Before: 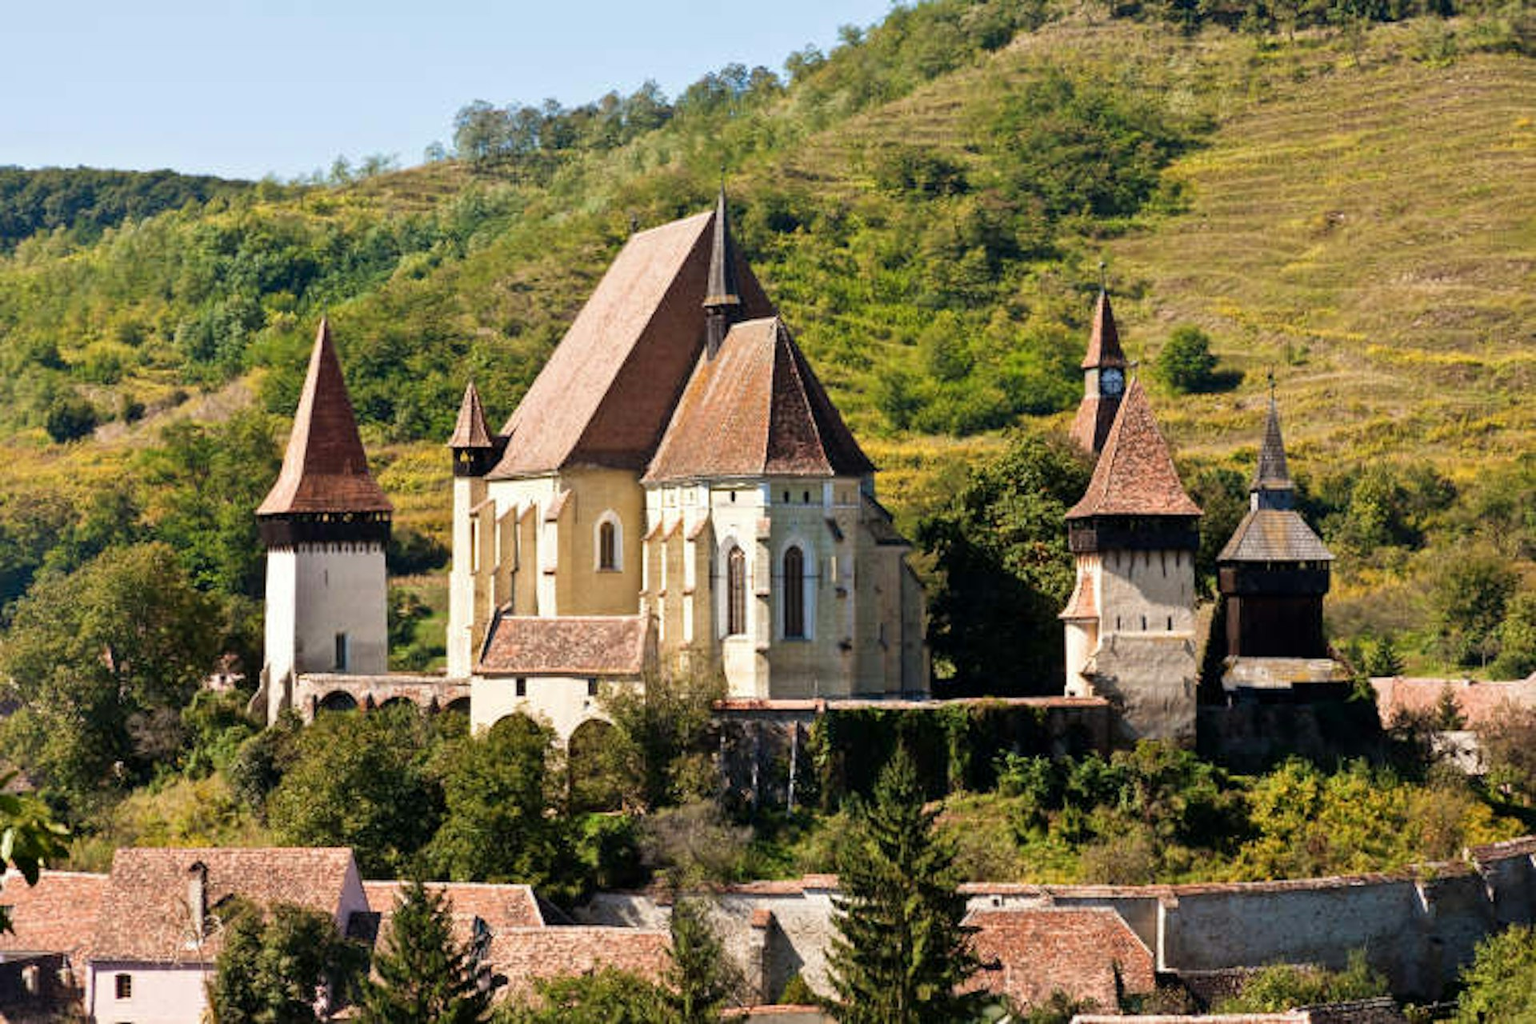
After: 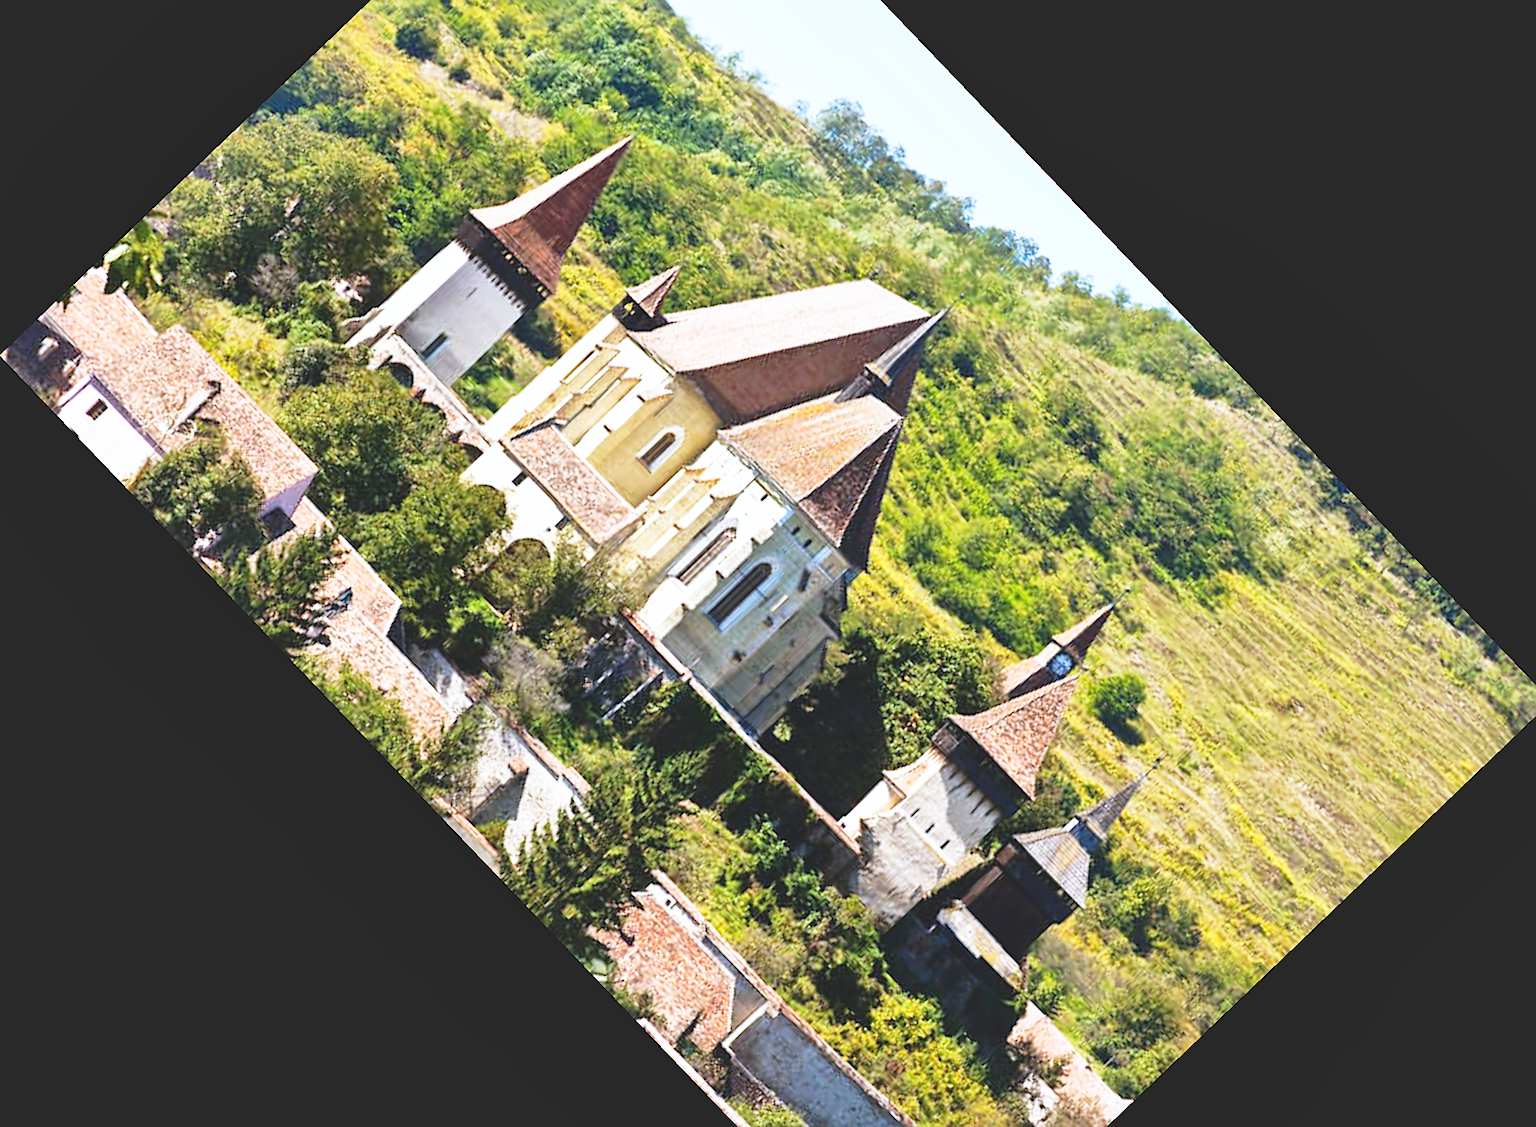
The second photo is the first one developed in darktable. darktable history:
crop and rotate: angle -46.26°, top 16.234%, right 0.912%, bottom 11.704%
base curve: curves: ch0 [(0, 0) (0.012, 0.01) (0.073, 0.168) (0.31, 0.711) (0.645, 0.957) (1, 1)], preserve colors none
contrast brightness saturation: contrast 0.14
exposure: black level correction -0.015, compensate highlight preservation false
sharpen: on, module defaults
white balance: red 0.926, green 1.003, blue 1.133
shadows and highlights: on, module defaults
